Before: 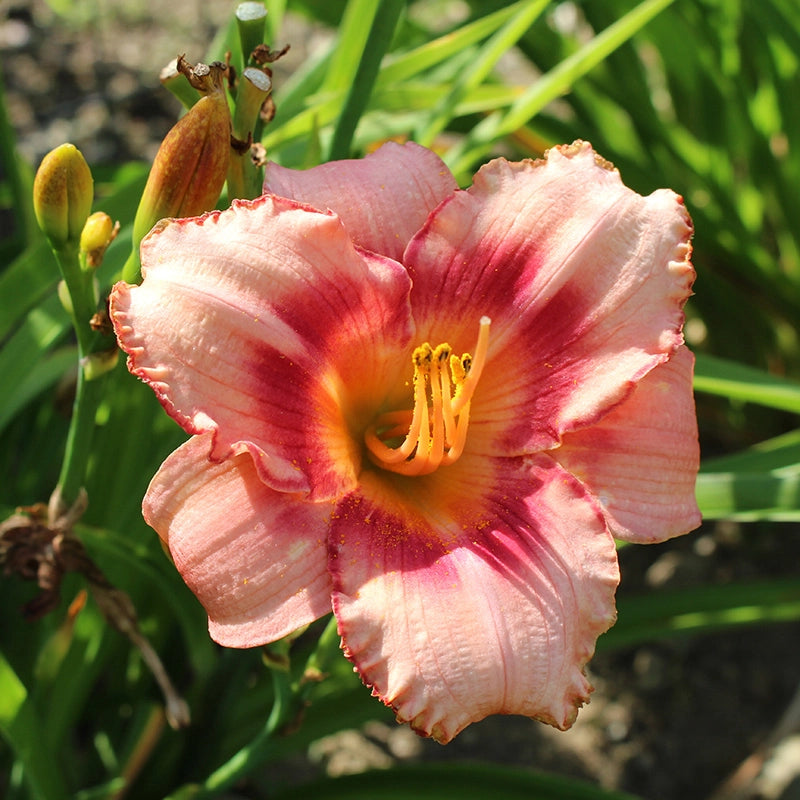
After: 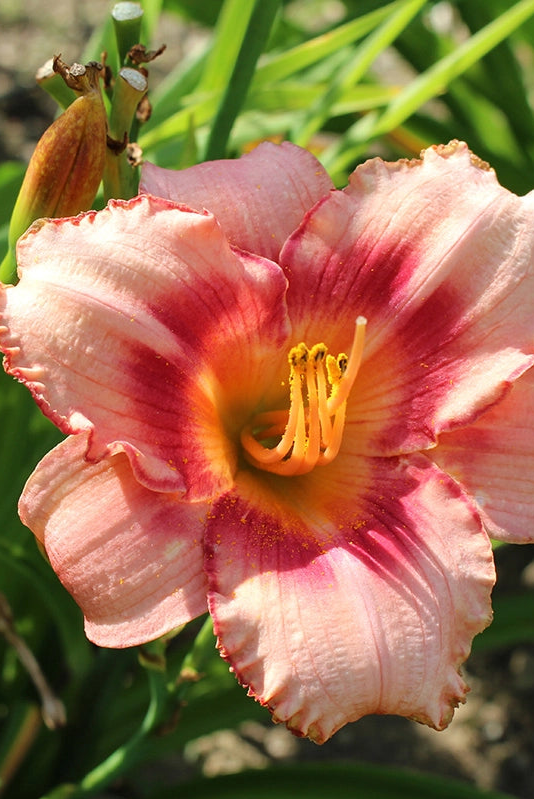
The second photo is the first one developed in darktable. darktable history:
crop and rotate: left 15.524%, right 17.703%
